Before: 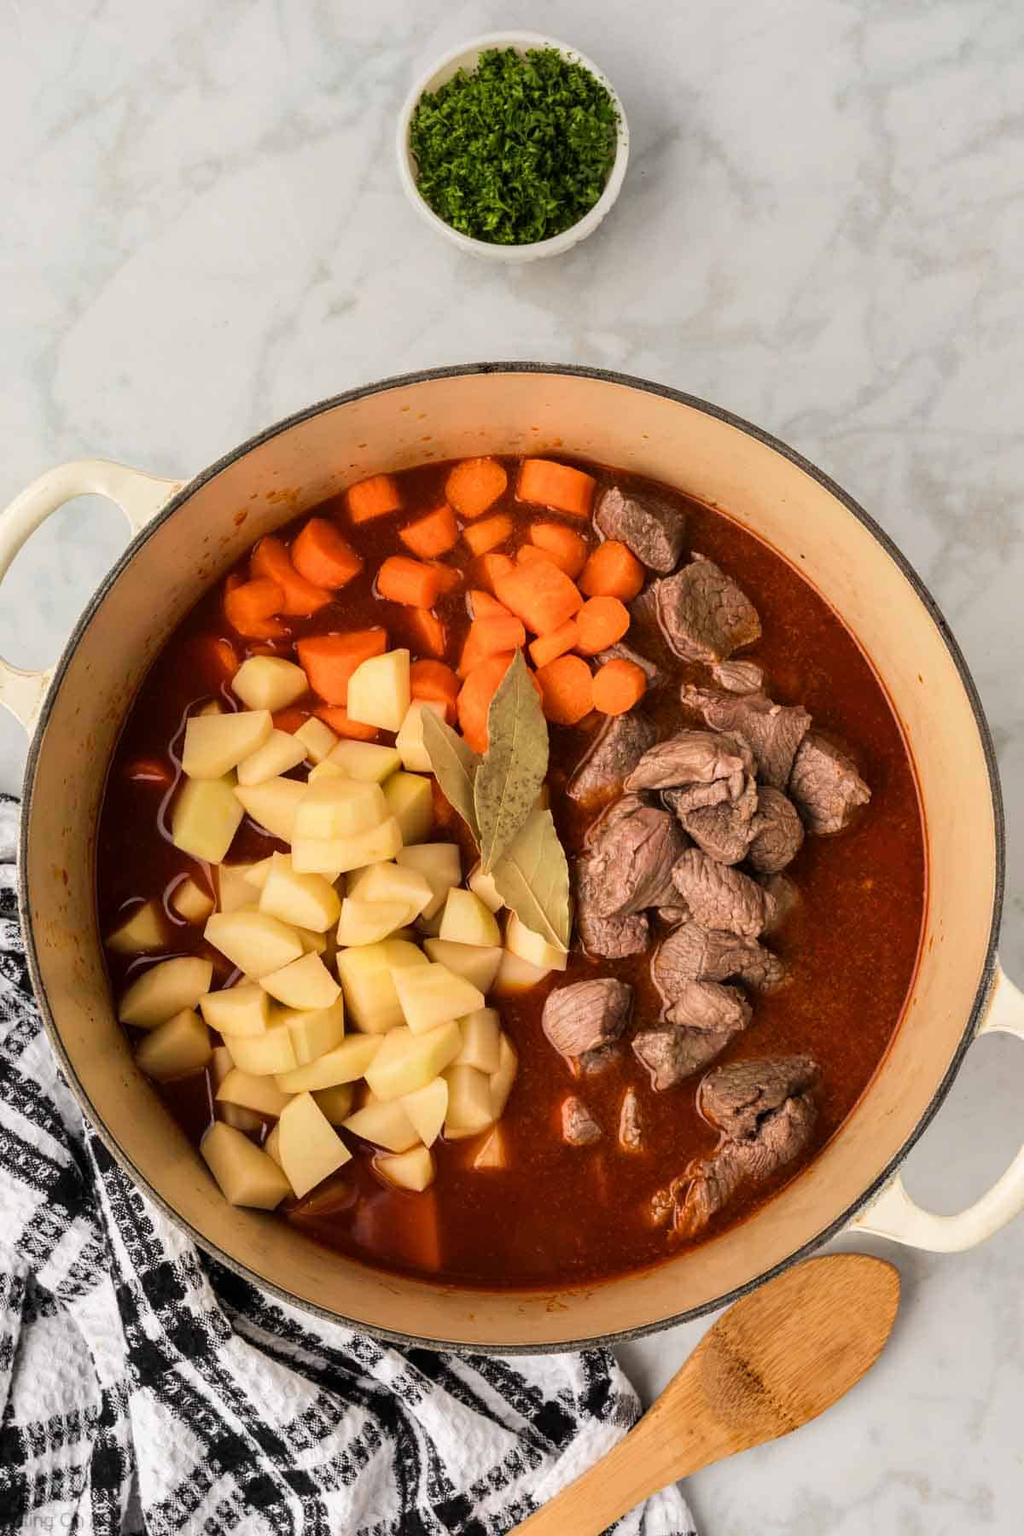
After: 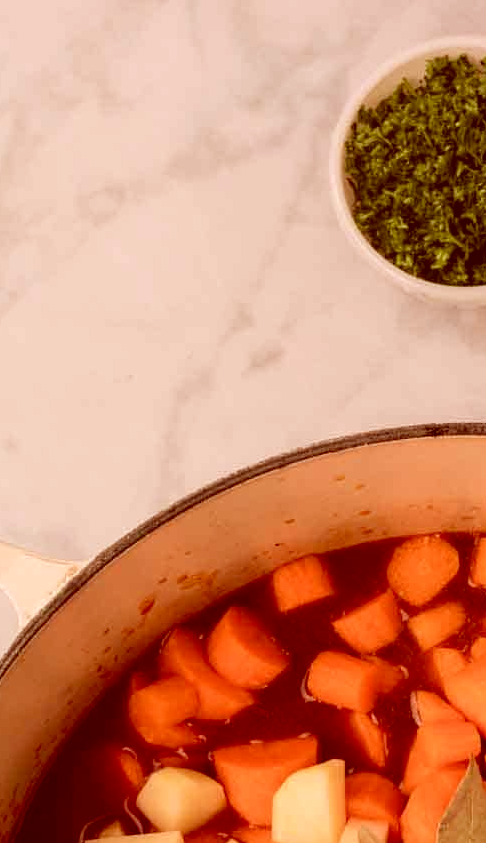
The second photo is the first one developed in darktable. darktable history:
crop and rotate: left 11.312%, top 0.079%, right 48.167%, bottom 53.045%
color correction: highlights a* 9.1, highlights b* 8.76, shadows a* 39.96, shadows b* 39.64, saturation 0.773
